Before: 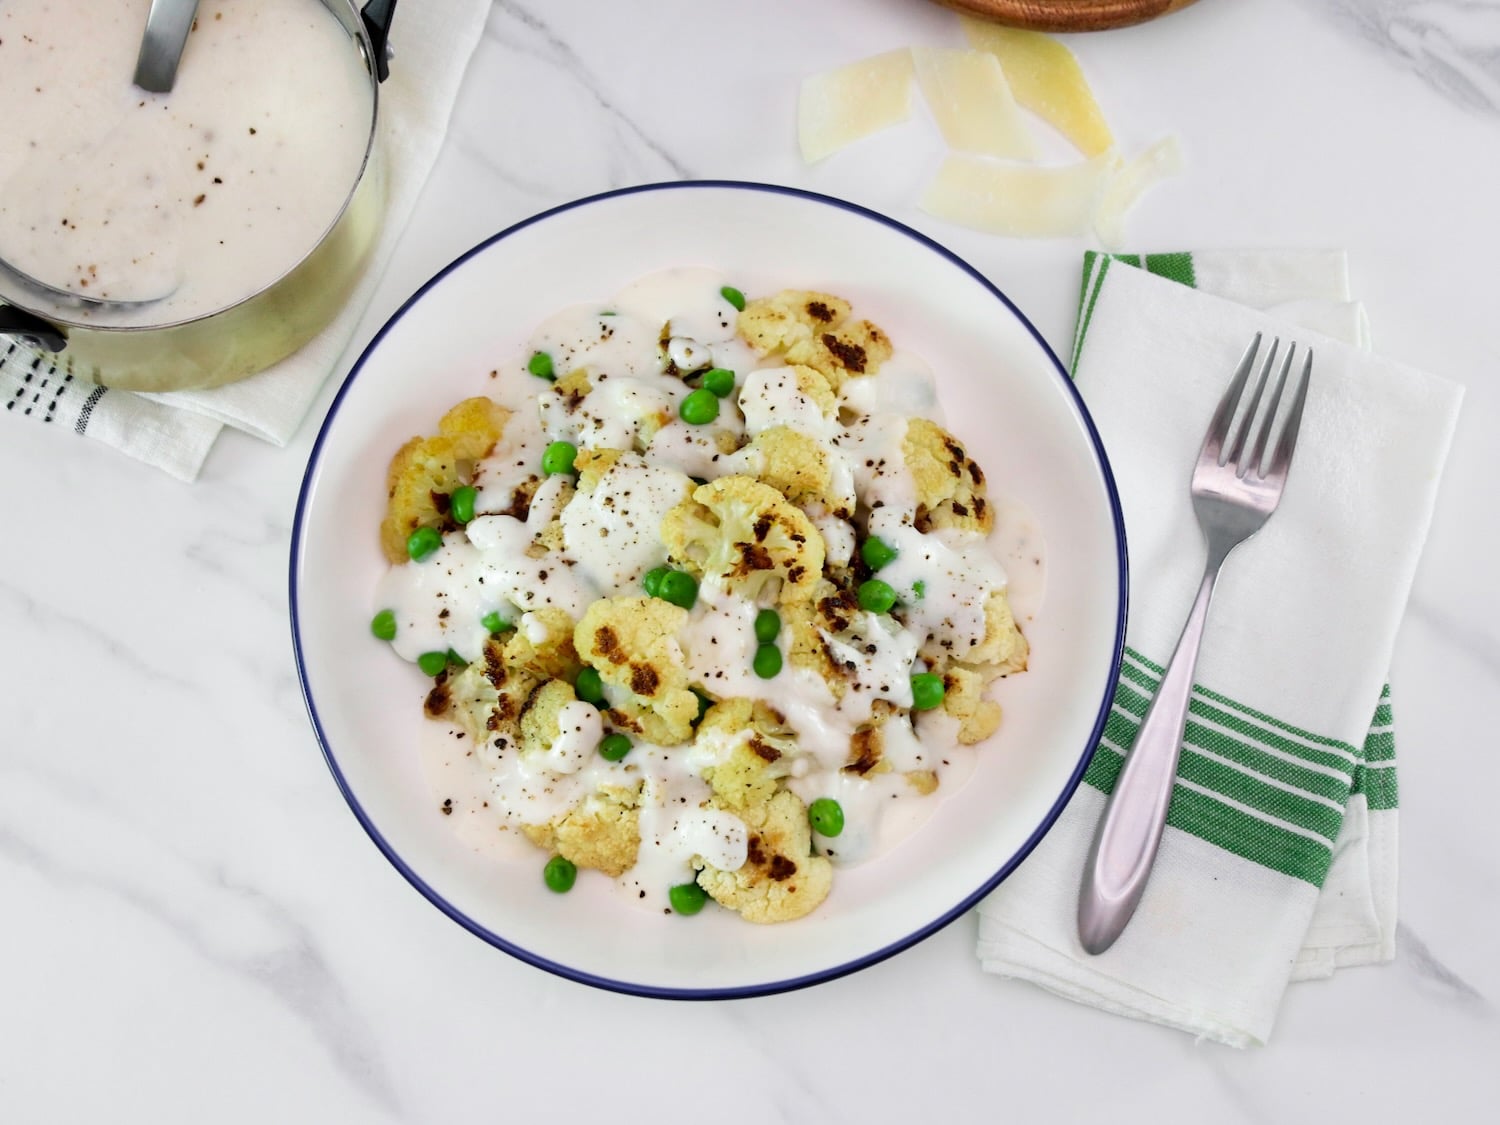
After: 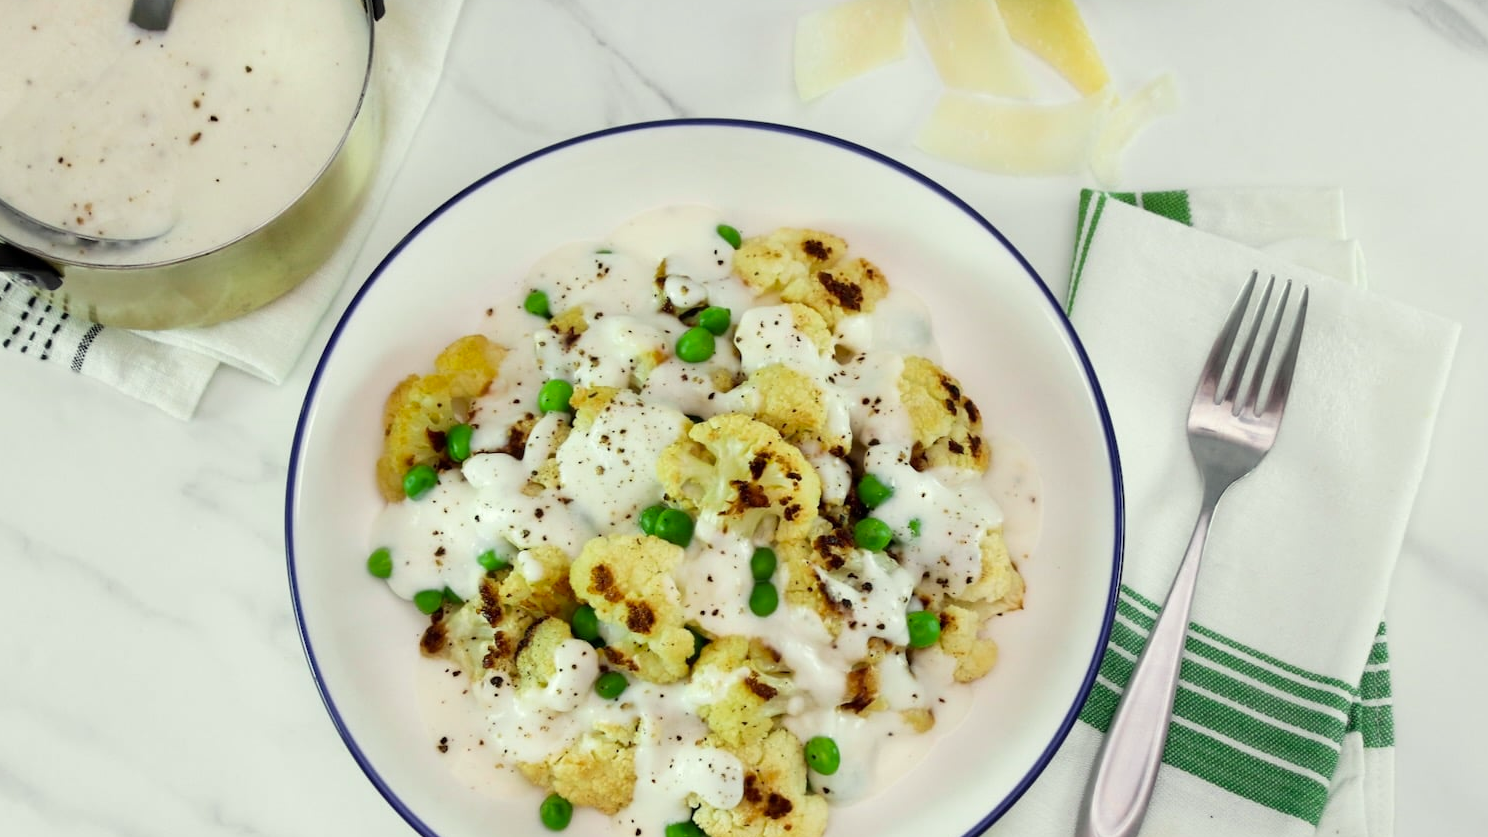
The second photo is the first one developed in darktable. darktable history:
crop: left 0.299%, top 5.511%, bottom 19.851%
color correction: highlights a* -4.45, highlights b* 6.97
